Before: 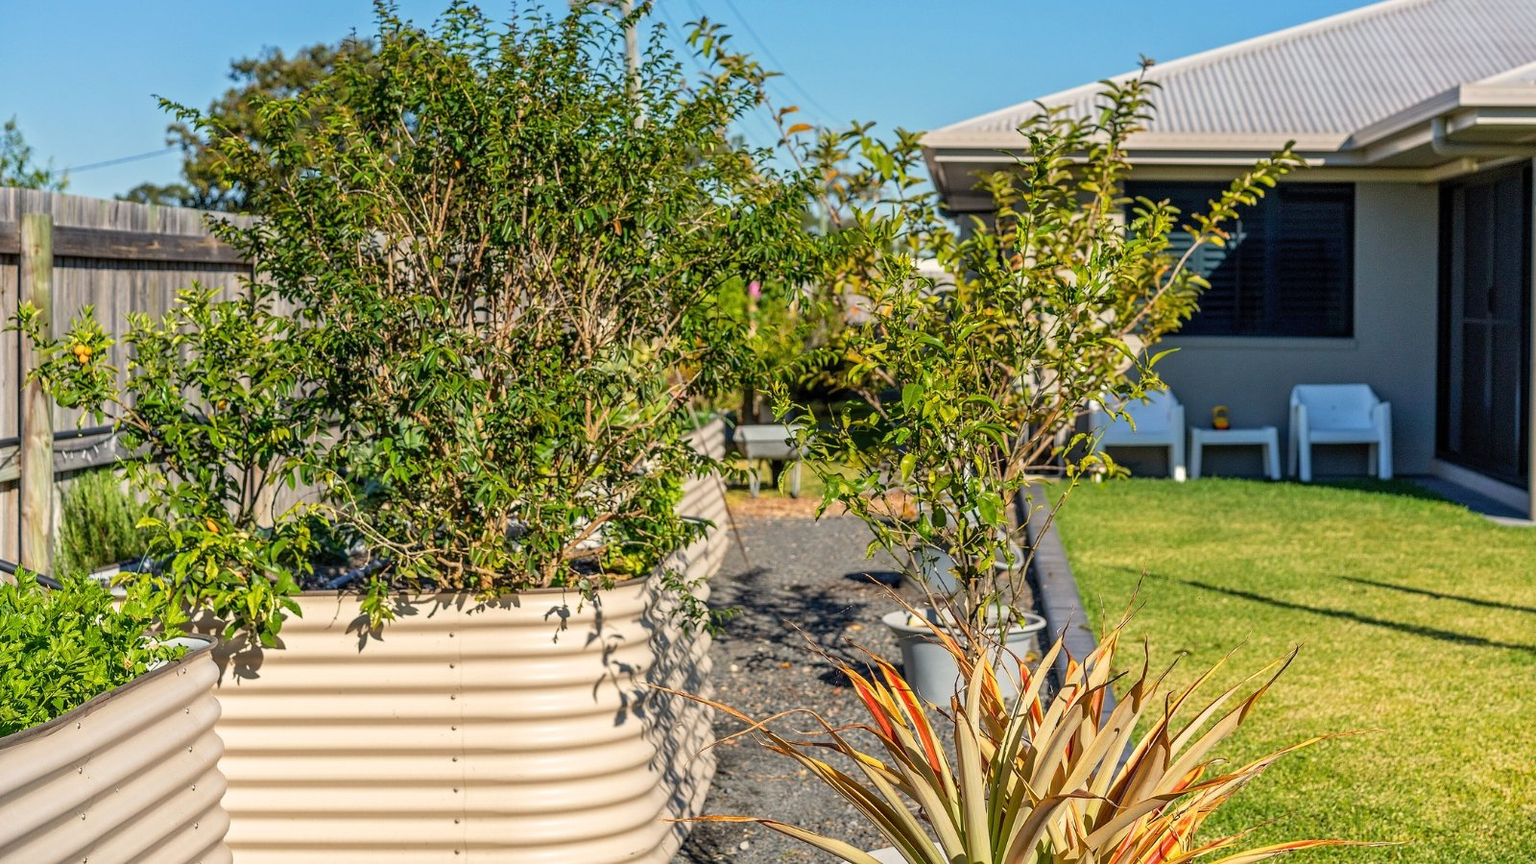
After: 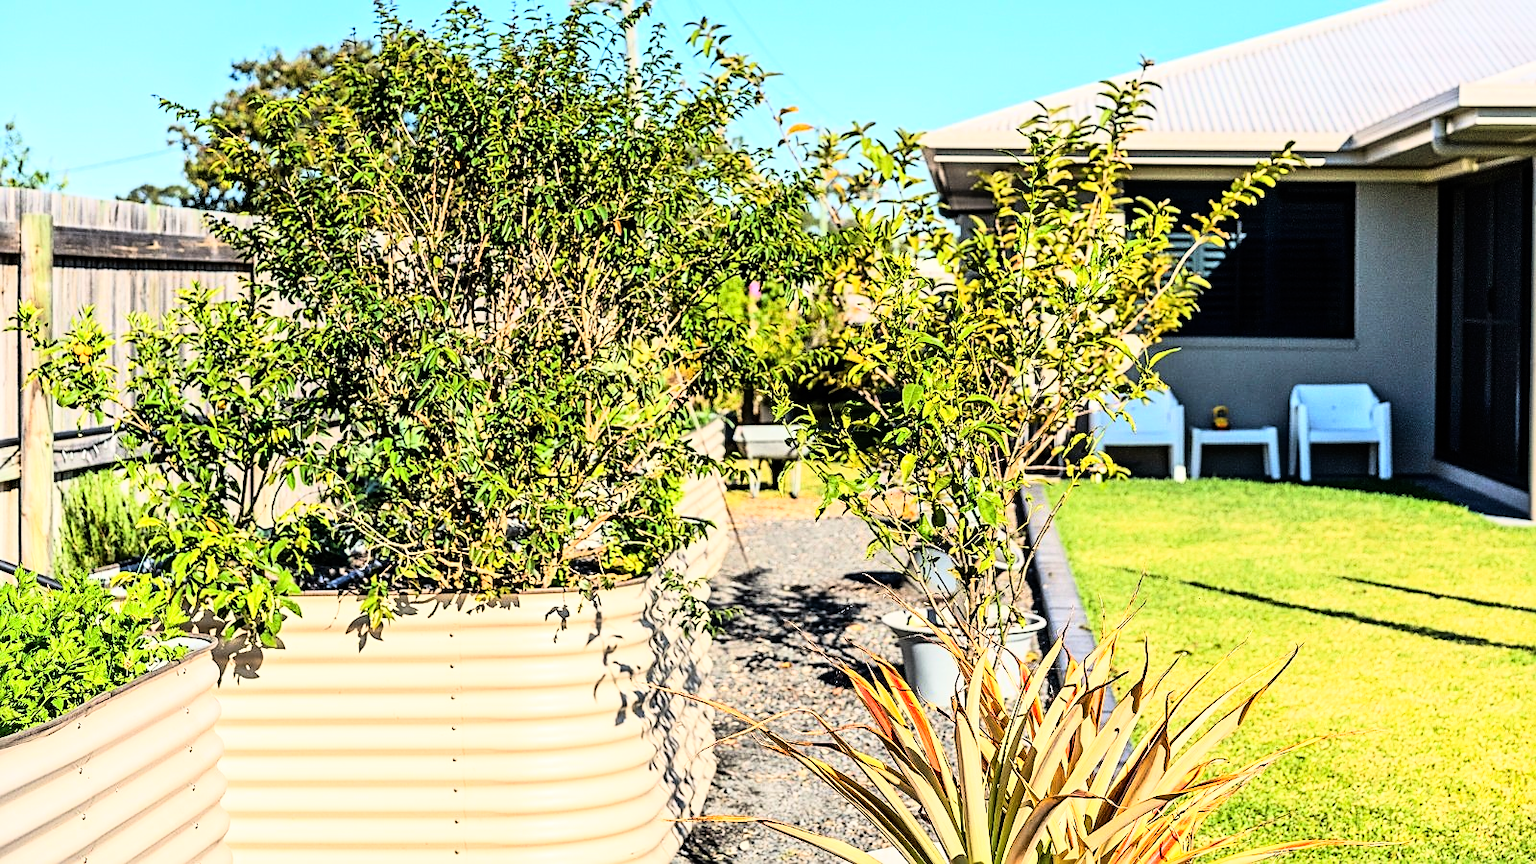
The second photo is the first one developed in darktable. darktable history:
exposure: compensate highlight preservation false
sharpen: on, module defaults
rgb curve: curves: ch0 [(0, 0) (0.21, 0.15) (0.24, 0.21) (0.5, 0.75) (0.75, 0.96) (0.89, 0.99) (1, 1)]; ch1 [(0, 0.02) (0.21, 0.13) (0.25, 0.2) (0.5, 0.67) (0.75, 0.9) (0.89, 0.97) (1, 1)]; ch2 [(0, 0.02) (0.21, 0.13) (0.25, 0.2) (0.5, 0.67) (0.75, 0.9) (0.89, 0.97) (1, 1)], compensate middle gray true
